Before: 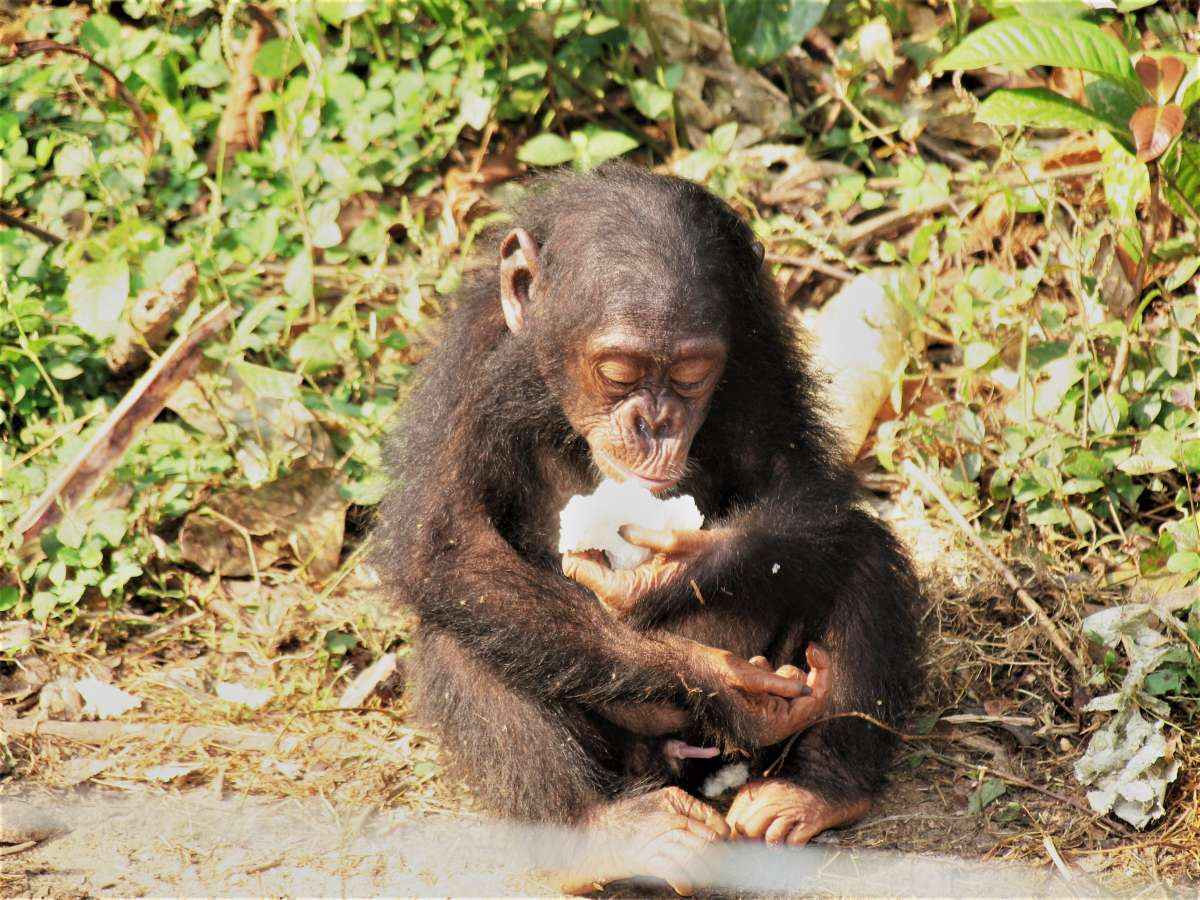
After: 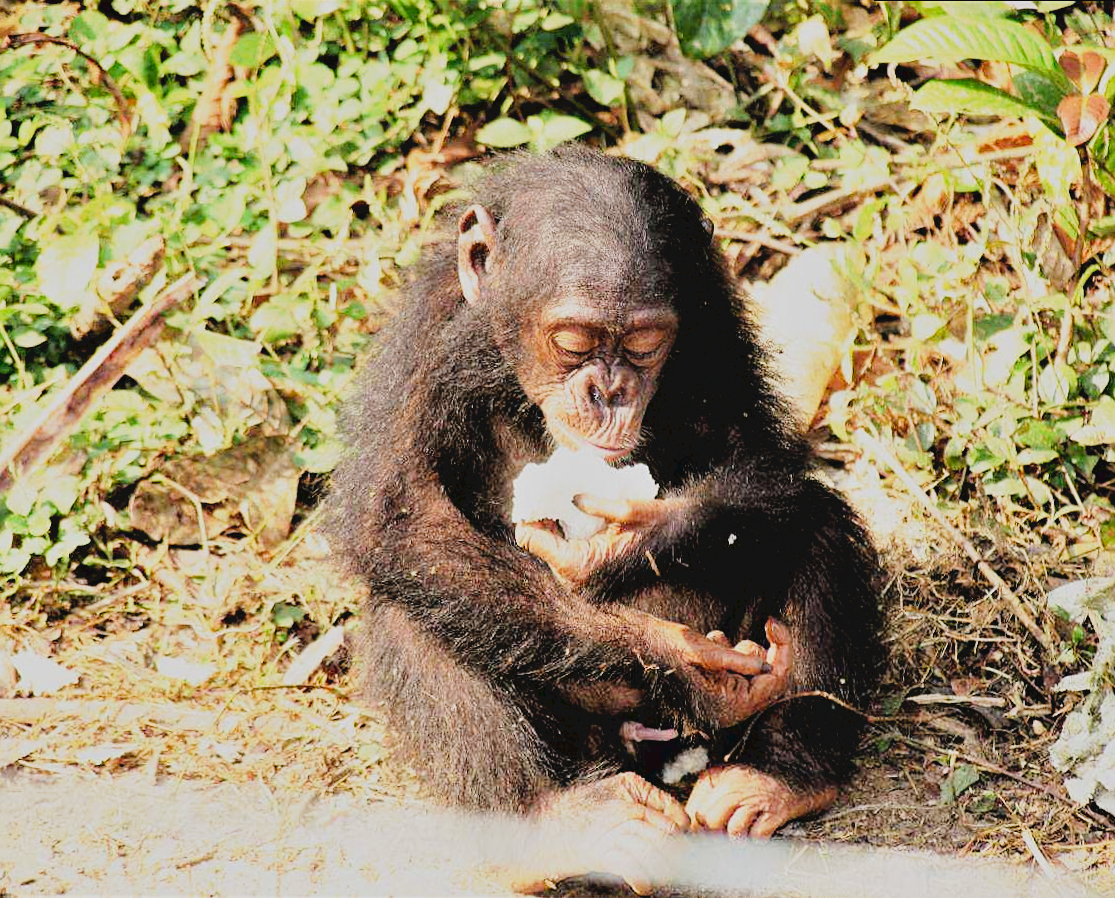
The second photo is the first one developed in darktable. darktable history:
tone curve: curves: ch0 [(0, 0) (0.003, 0.059) (0.011, 0.059) (0.025, 0.057) (0.044, 0.055) (0.069, 0.057) (0.1, 0.083) (0.136, 0.128) (0.177, 0.185) (0.224, 0.242) (0.277, 0.308) (0.335, 0.383) (0.399, 0.468) (0.468, 0.547) (0.543, 0.632) (0.623, 0.71) (0.709, 0.801) (0.801, 0.859) (0.898, 0.922) (1, 1)], preserve colors none
sharpen: on, module defaults
rotate and perspective: rotation 0.215°, lens shift (vertical) -0.139, crop left 0.069, crop right 0.939, crop top 0.002, crop bottom 0.996
filmic rgb: black relative exposure -7.65 EV, white relative exposure 4.56 EV, hardness 3.61
